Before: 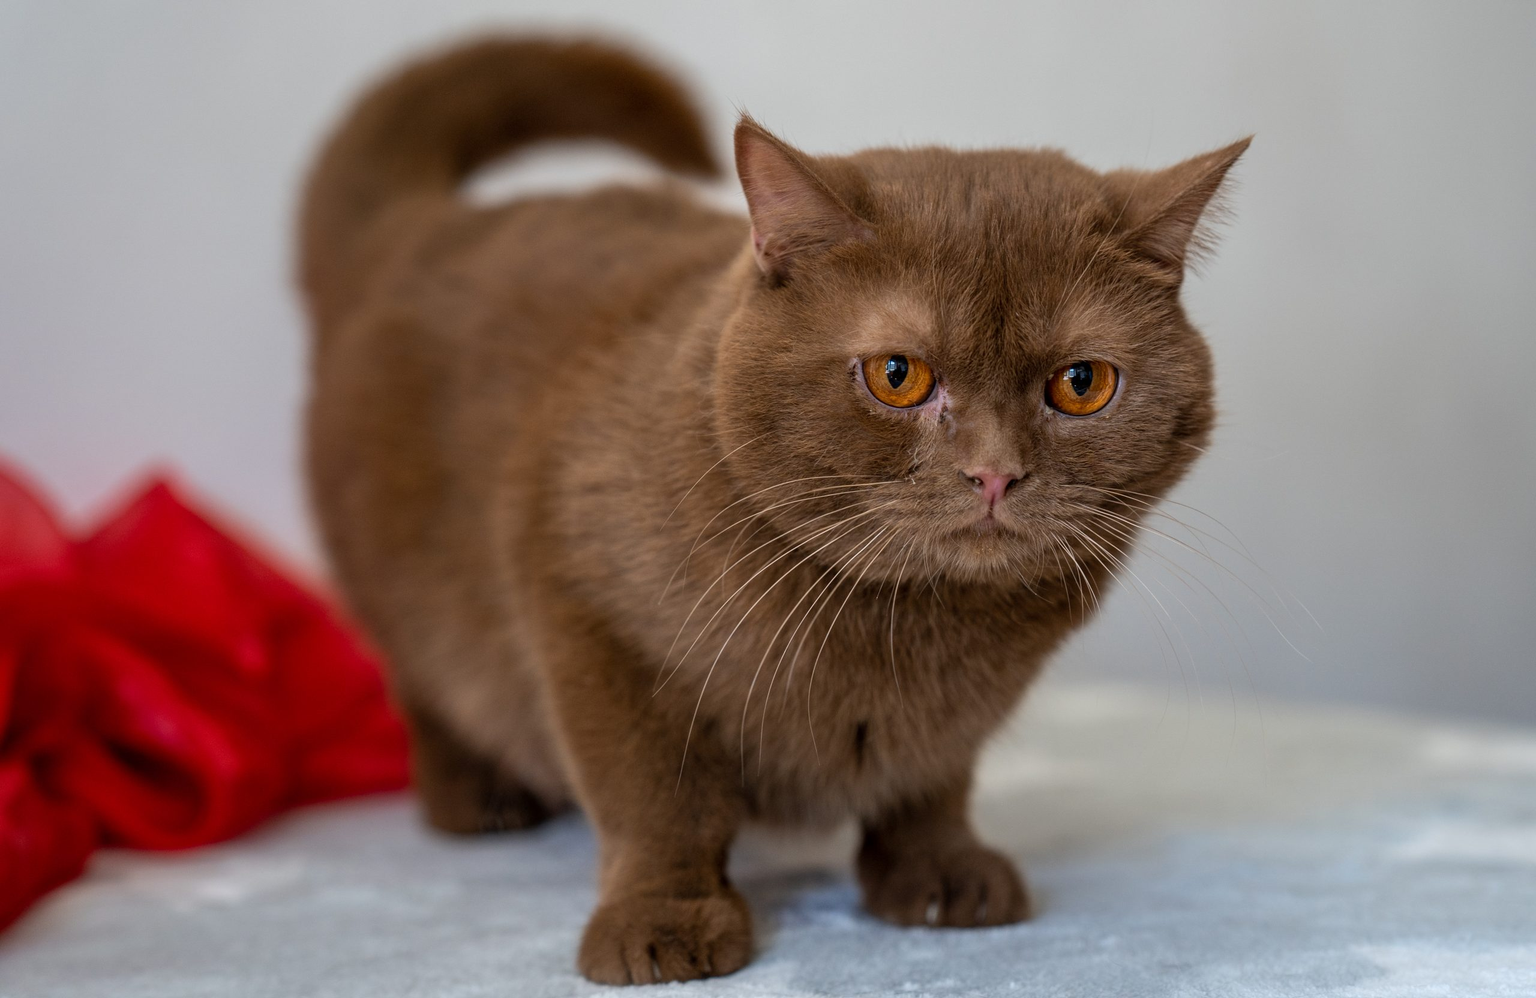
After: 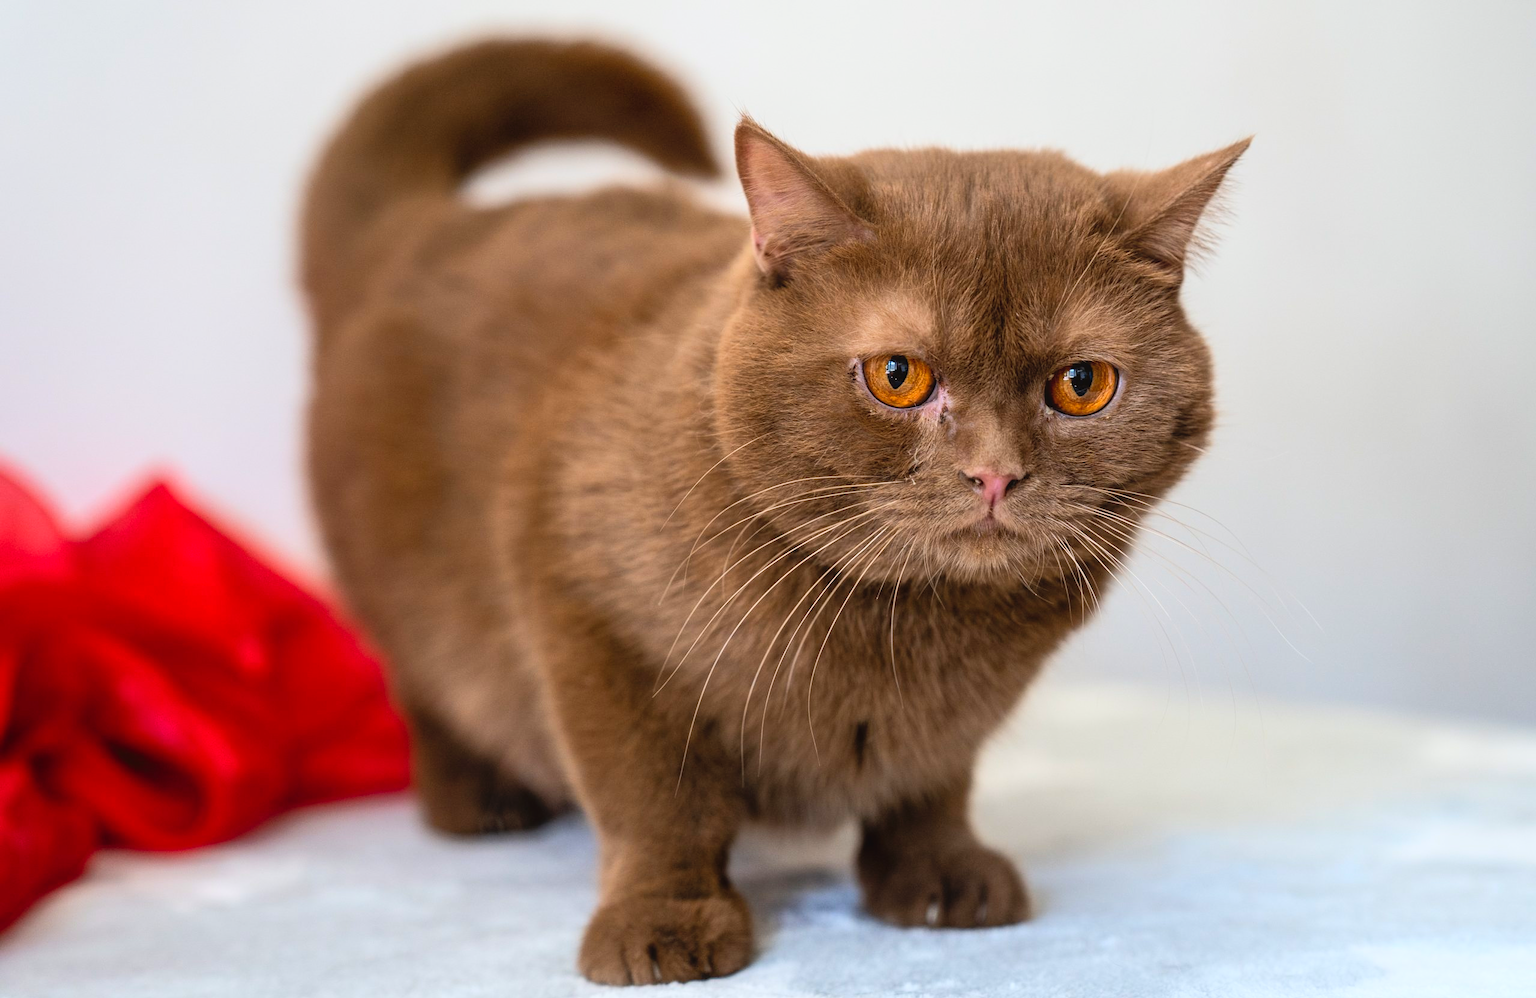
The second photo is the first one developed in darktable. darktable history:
tone curve: curves: ch0 [(0, 0) (0.093, 0.104) (0.226, 0.291) (0.327, 0.431) (0.471, 0.648) (0.759, 0.926) (1, 1)], color space Lab, linked channels, preserve colors none
contrast equalizer: octaves 7, y [[0.6 ×6], [0.55 ×6], [0 ×6], [0 ×6], [0 ×6]], mix -0.3
